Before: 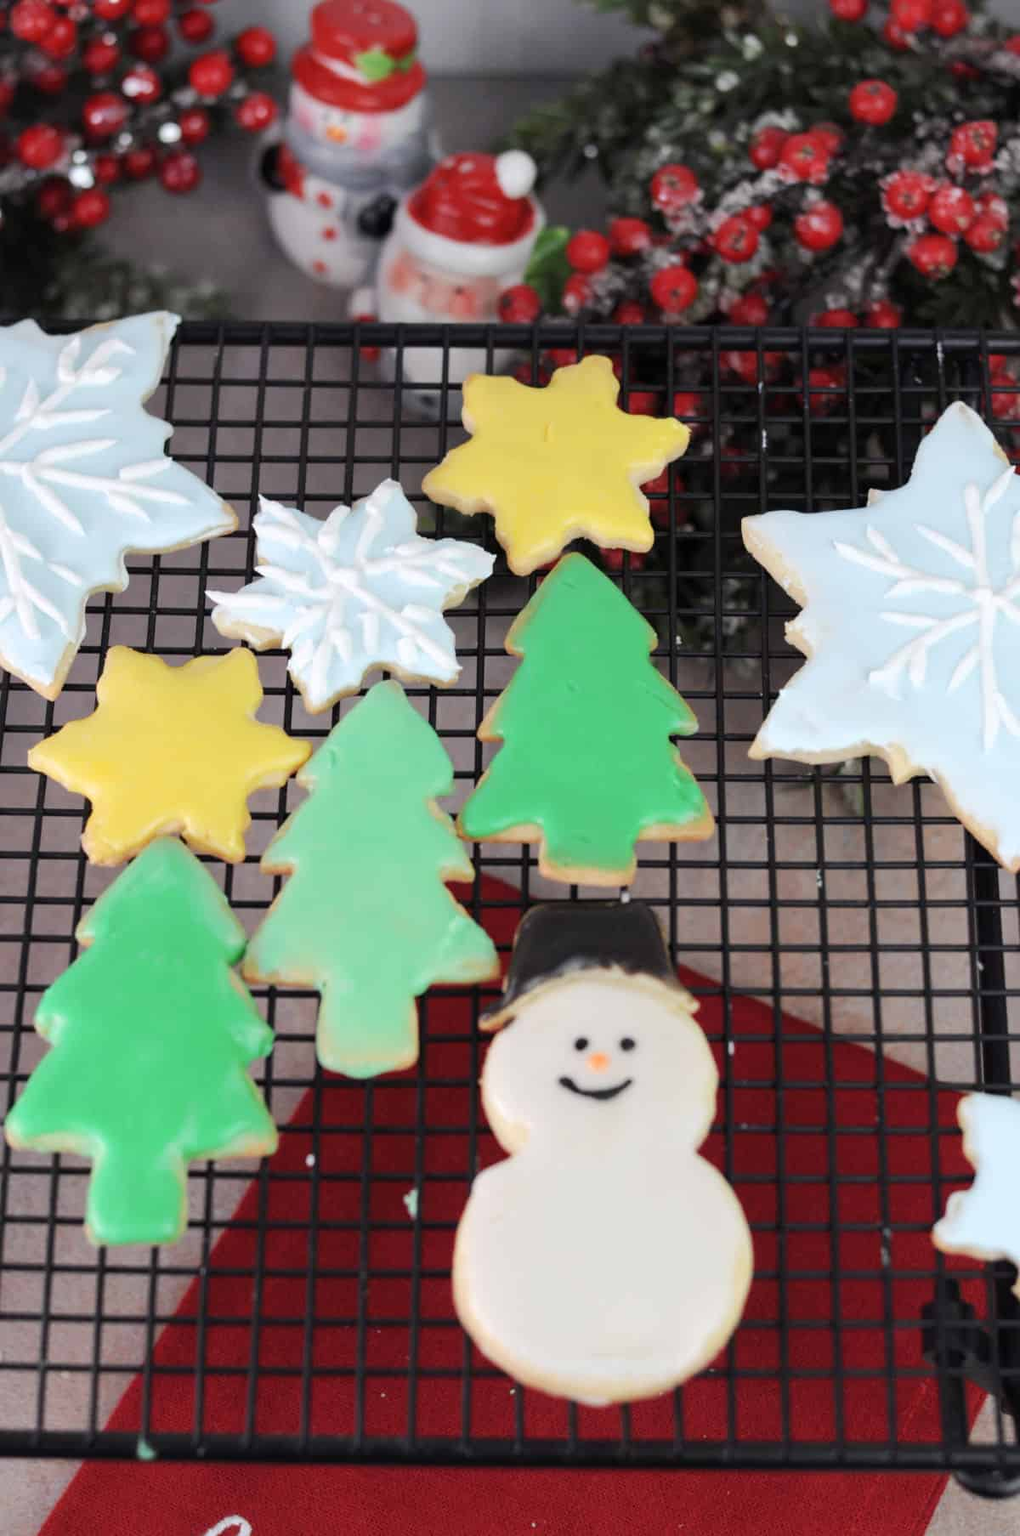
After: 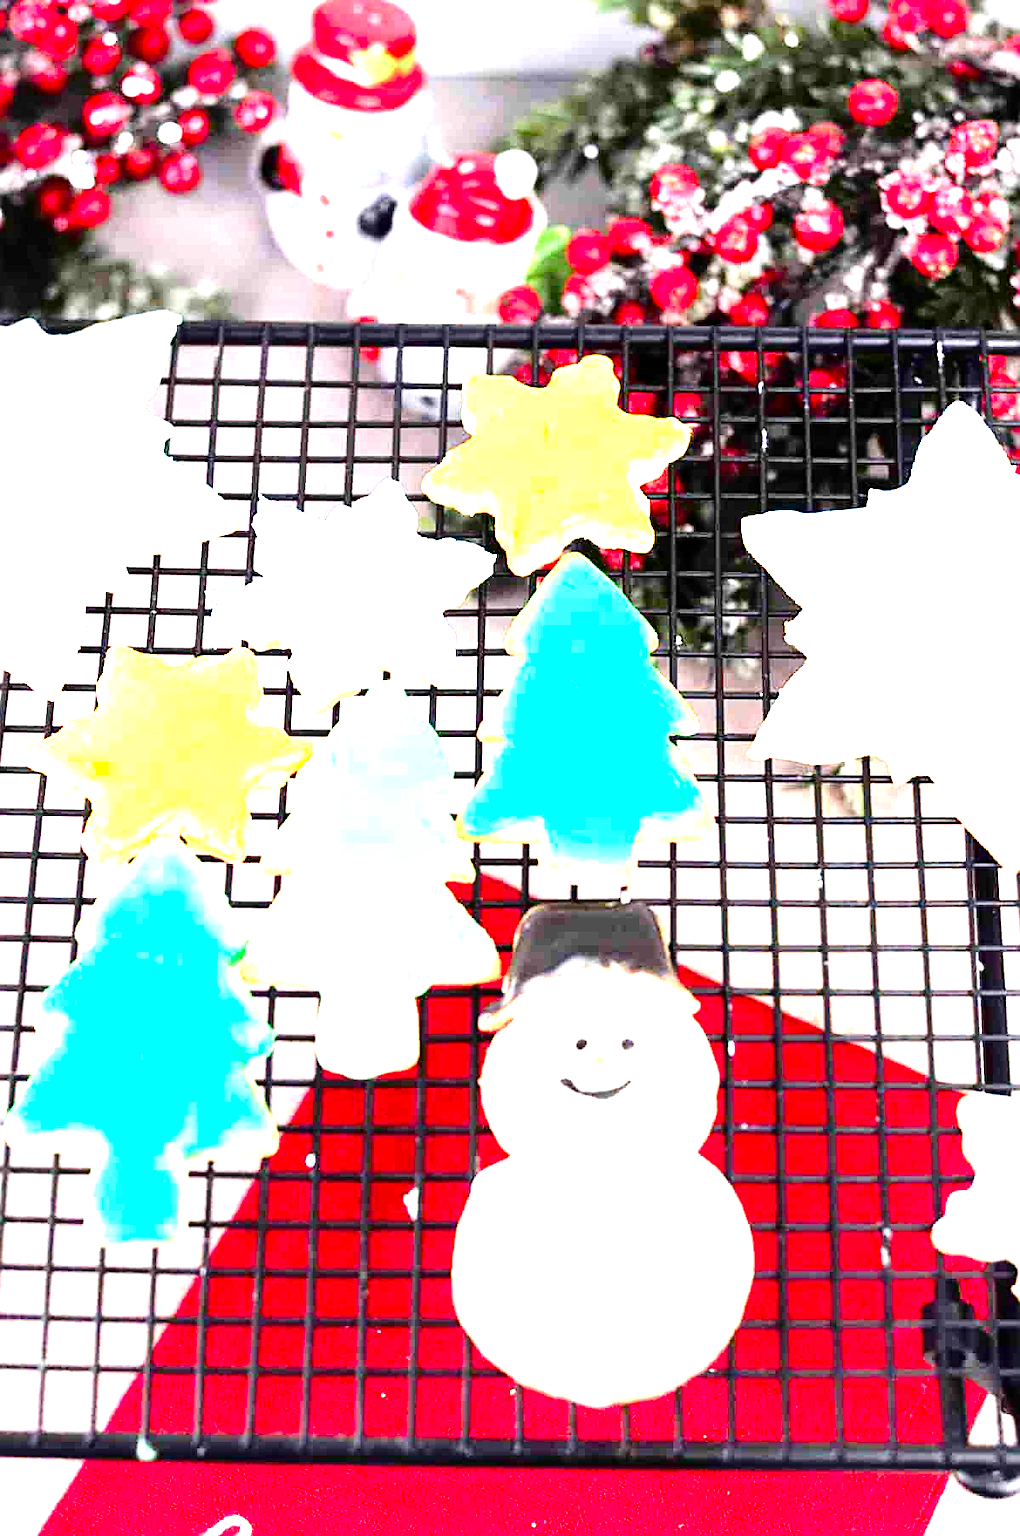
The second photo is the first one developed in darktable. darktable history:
color balance rgb: perceptual saturation grading › global saturation 27.294%, perceptual saturation grading › highlights -28.061%, perceptual saturation grading › mid-tones 15.447%, perceptual saturation grading › shadows 33.109%, perceptual brilliance grading › mid-tones 9.611%, perceptual brilliance grading › shadows 15.046%
tone equalizer: -8 EV -1.12 EV, -7 EV -0.987 EV, -6 EV -0.838 EV, -5 EV -0.603 EV, -3 EV 0.605 EV, -2 EV 0.843 EV, -1 EV 1 EV, +0 EV 1.08 EV
contrast brightness saturation: contrast 0.223, brightness -0.188, saturation 0.238
sharpen: on, module defaults
exposure: exposure 2.018 EV, compensate highlight preservation false
